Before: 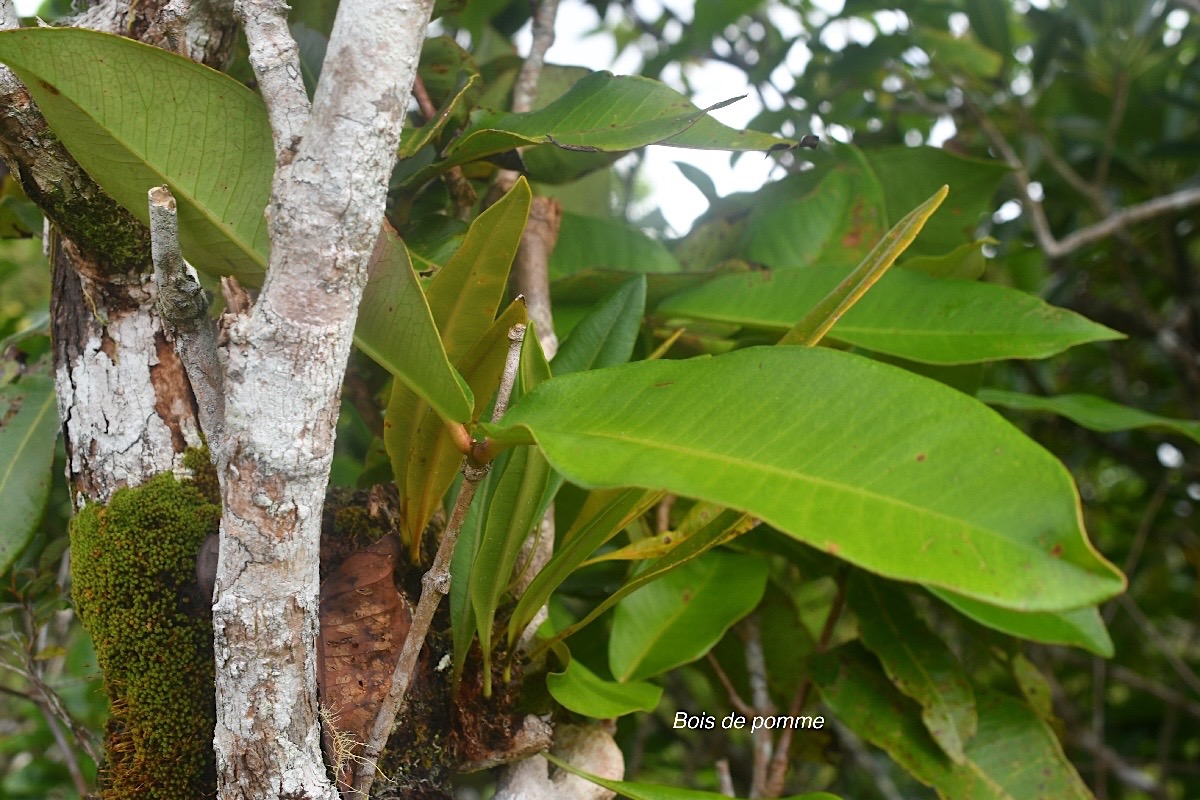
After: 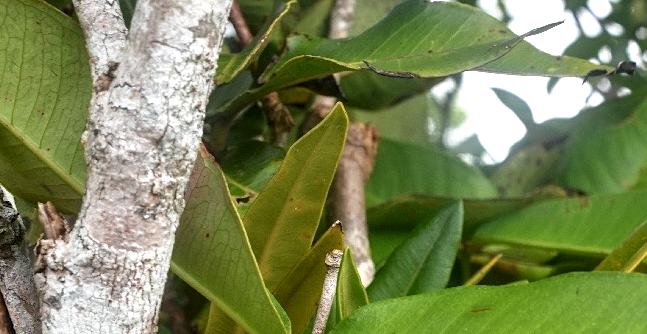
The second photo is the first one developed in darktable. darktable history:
crop: left 15.317%, top 9.319%, right 30.744%, bottom 48.876%
local contrast: highlights 60%, shadows 59%, detail 160%
